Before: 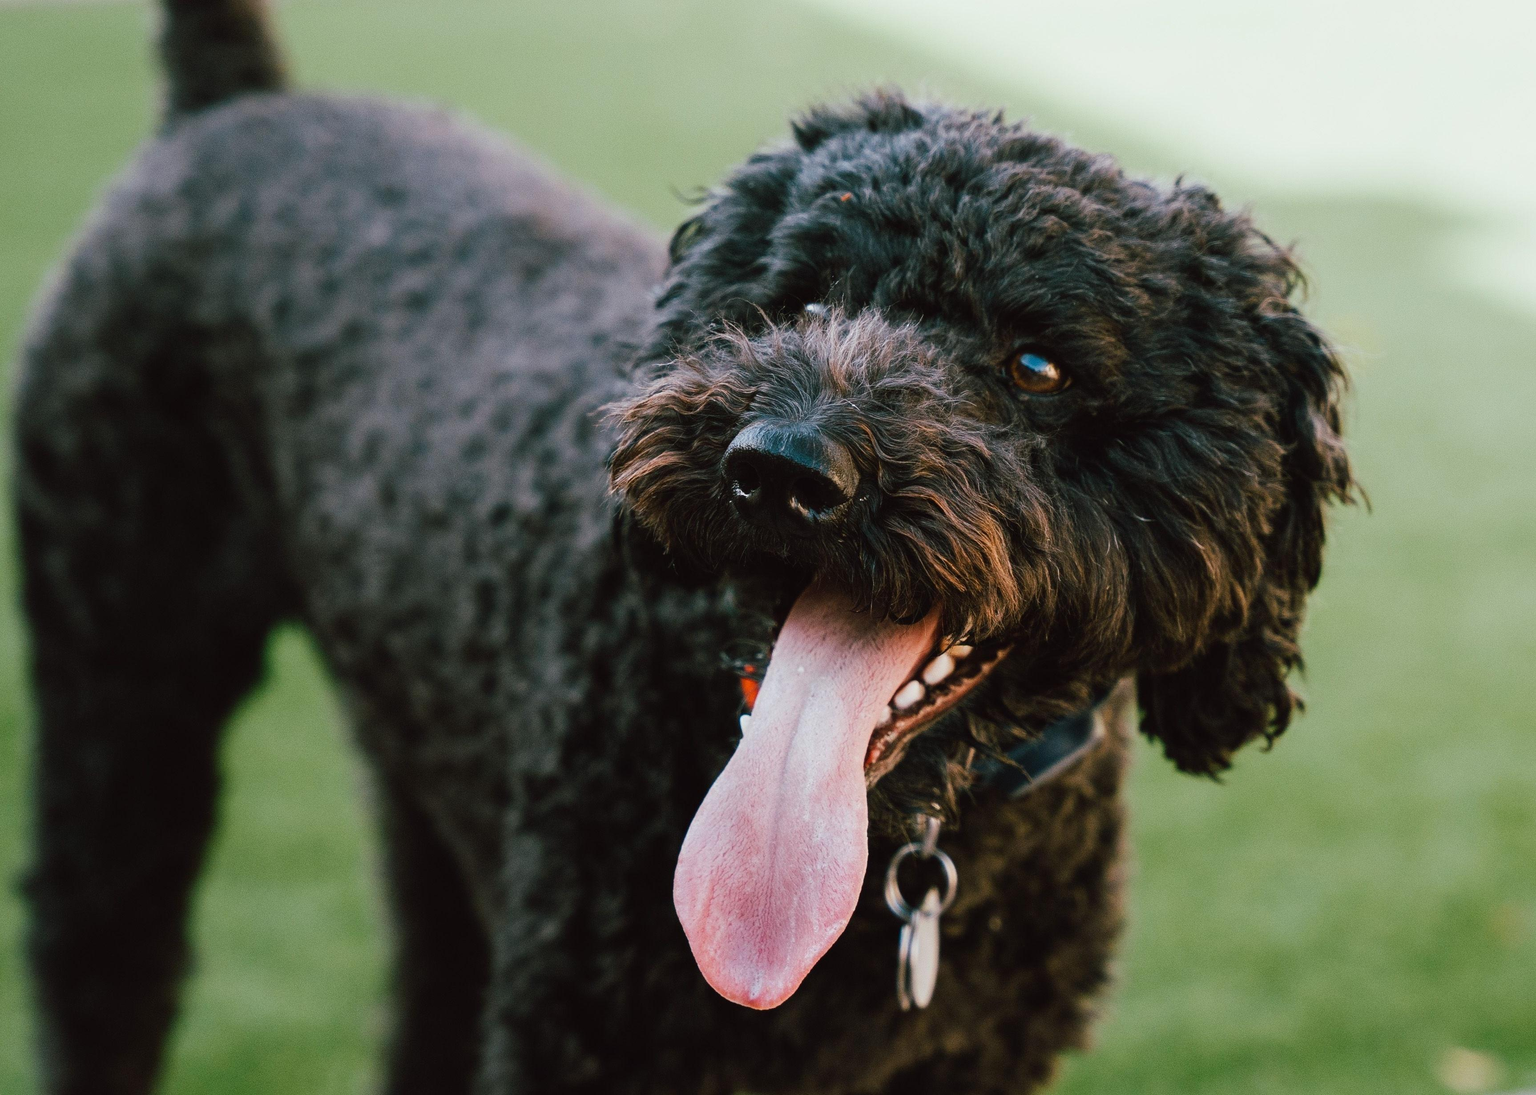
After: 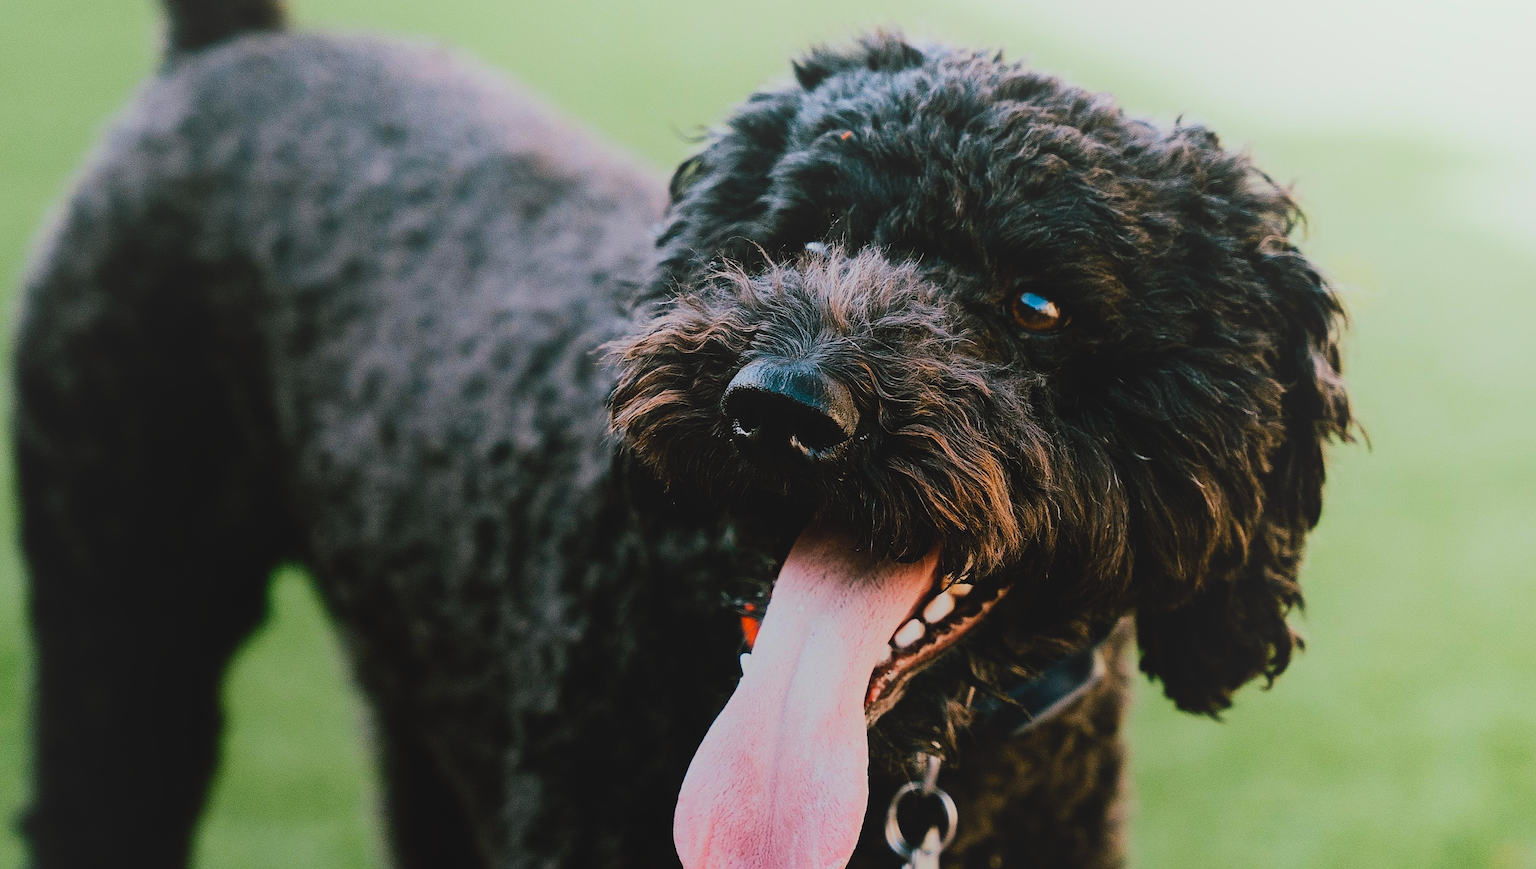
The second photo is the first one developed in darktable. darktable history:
crop and rotate: top 5.667%, bottom 14.937%
filmic rgb: black relative exposure -7.5 EV, white relative exposure 5 EV, hardness 3.31, contrast 1.3, contrast in shadows safe
color zones: curves: ch1 [(0, 0.469) (0.01, 0.469) (0.12, 0.446) (0.248, 0.469) (0.5, 0.5) (0.748, 0.5) (0.99, 0.469) (1, 0.469)]
sharpen: on, module defaults
local contrast: detail 70%
contrast brightness saturation: contrast 0.2, brightness 0.16, saturation 0.22
